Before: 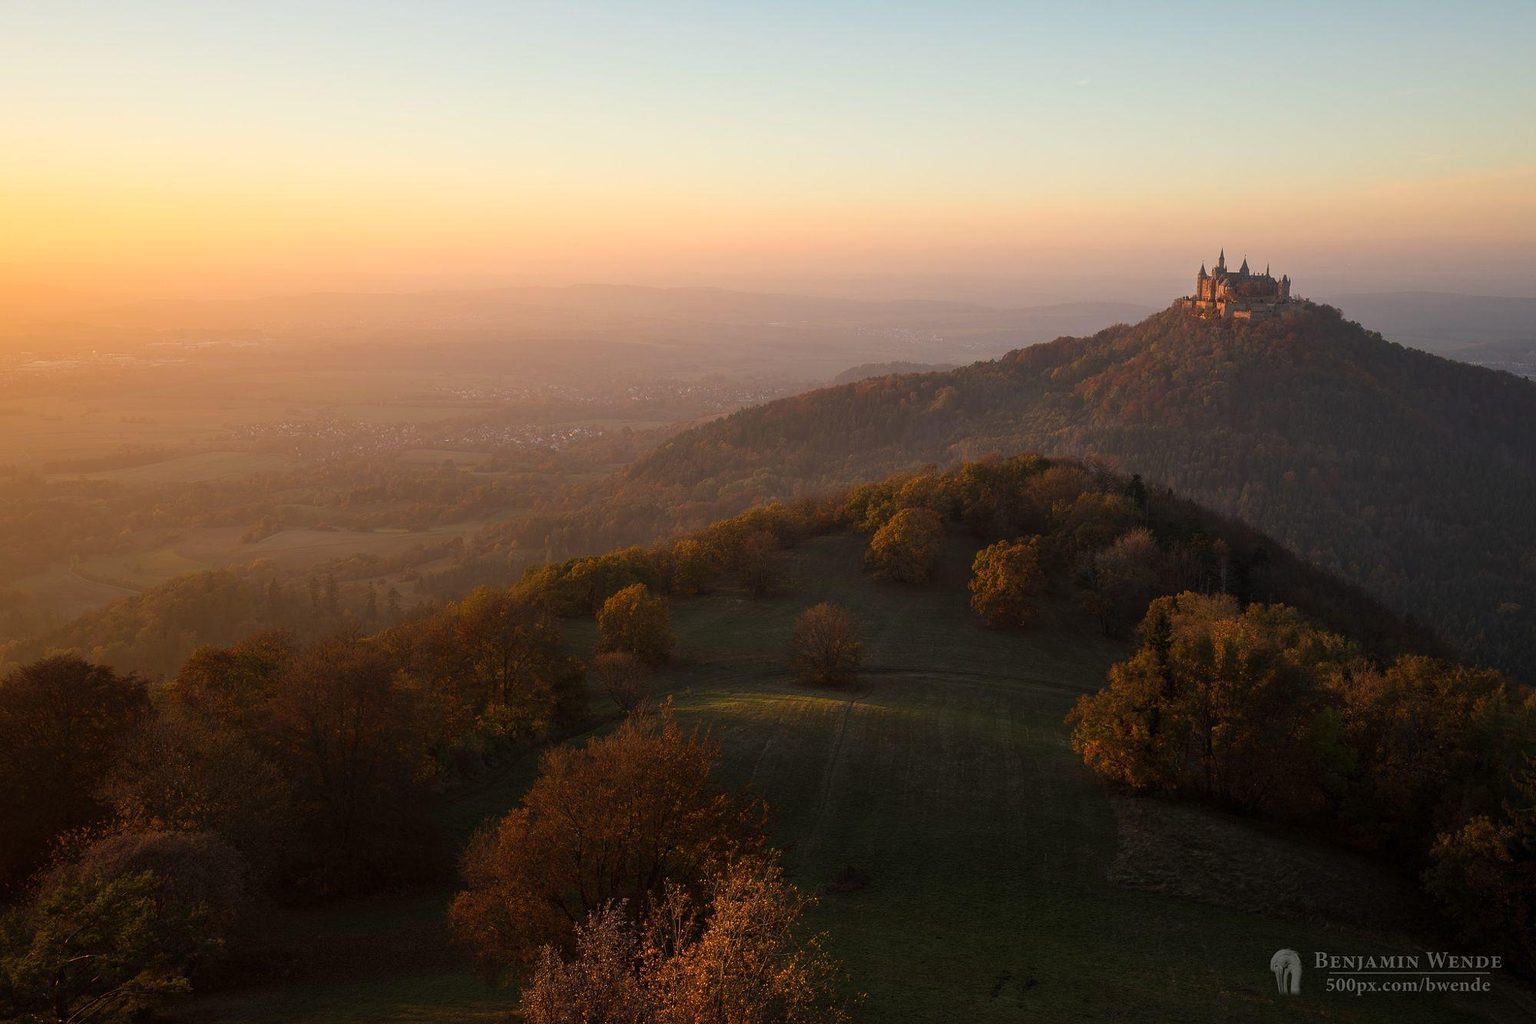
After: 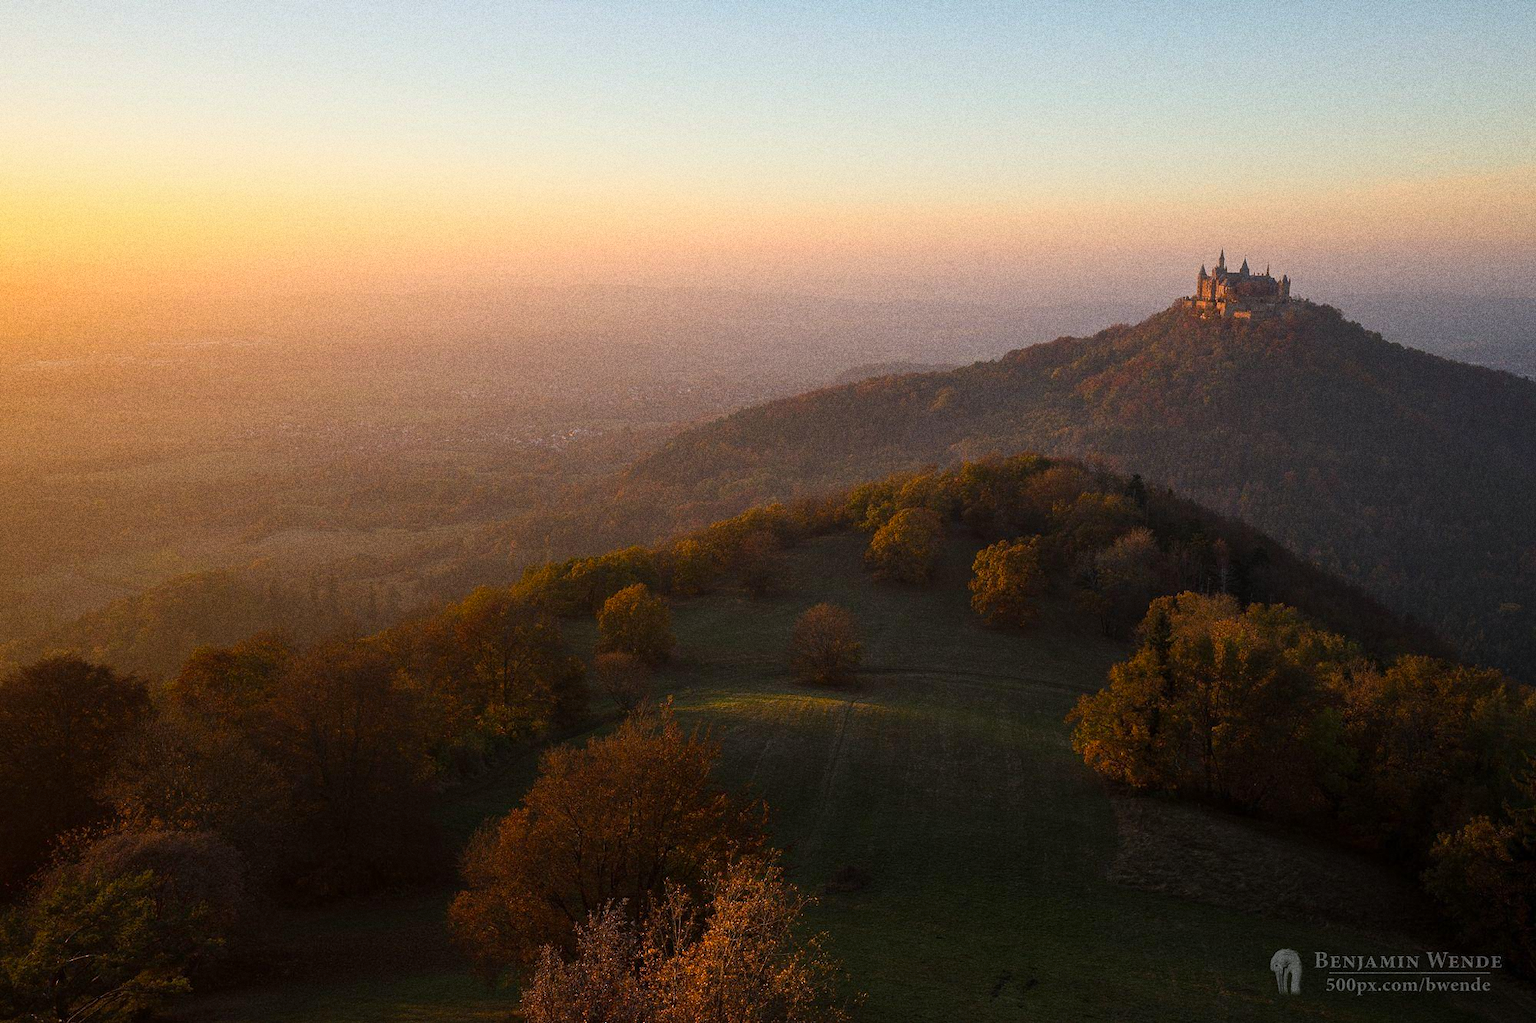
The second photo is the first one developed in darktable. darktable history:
grain: strength 49.07%
color balance: output saturation 110%
white balance: red 0.983, blue 1.036
